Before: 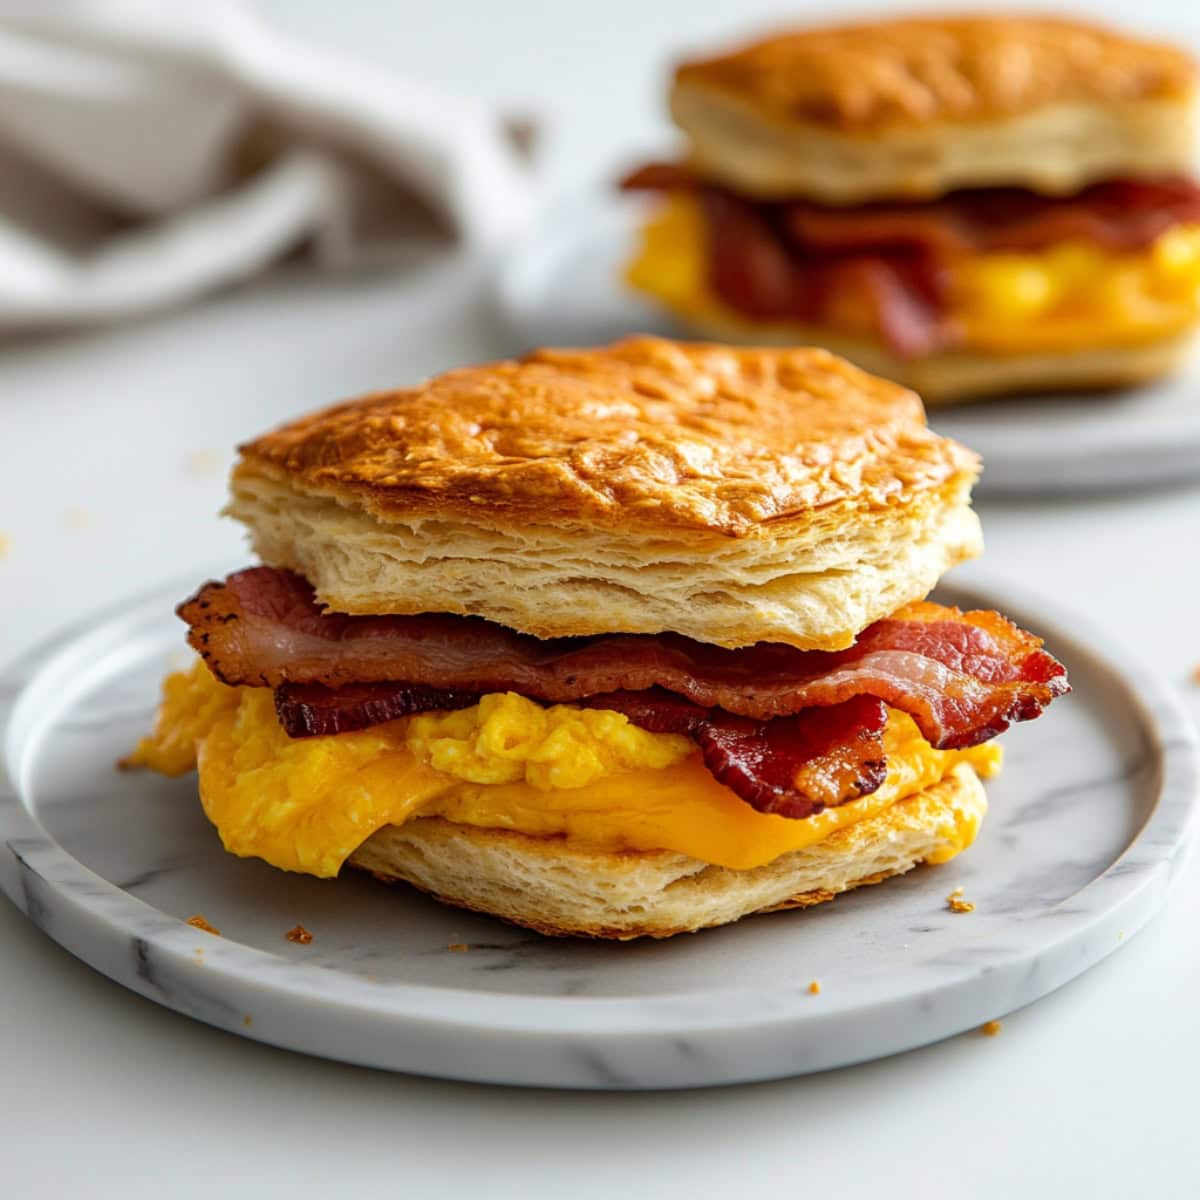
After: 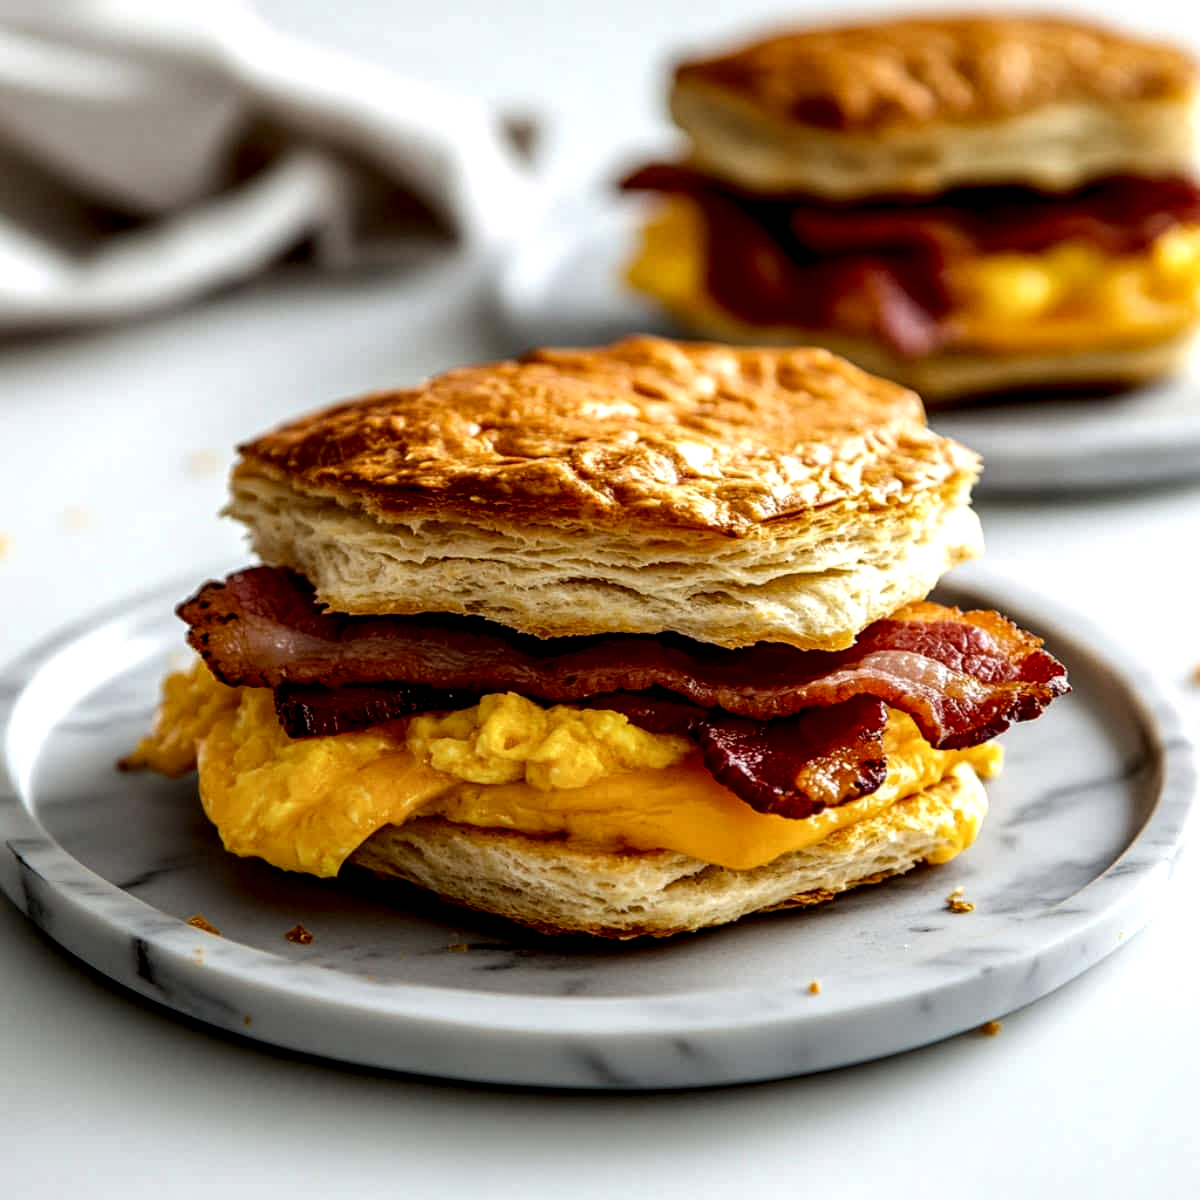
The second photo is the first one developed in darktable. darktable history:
local contrast: highlights 81%, shadows 58%, detail 174%, midtone range 0.607
